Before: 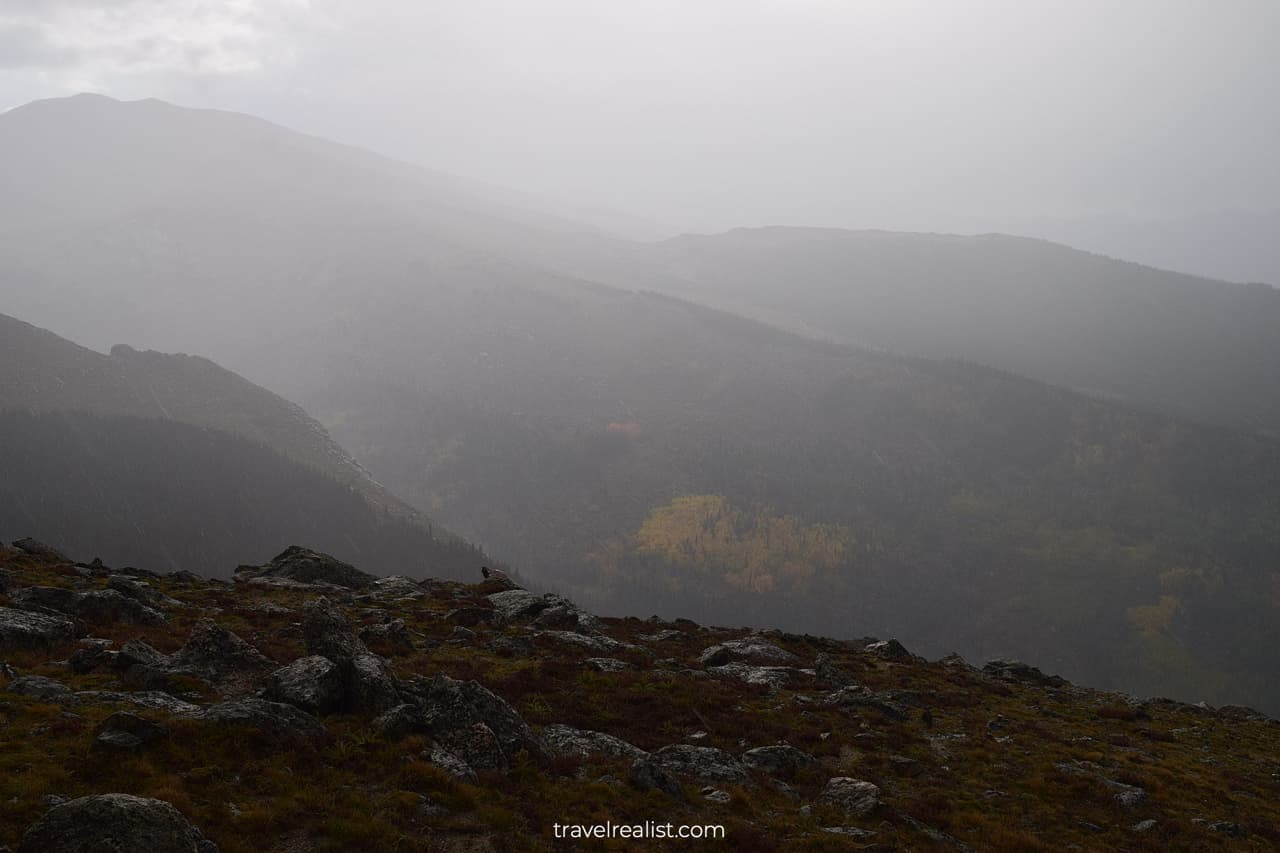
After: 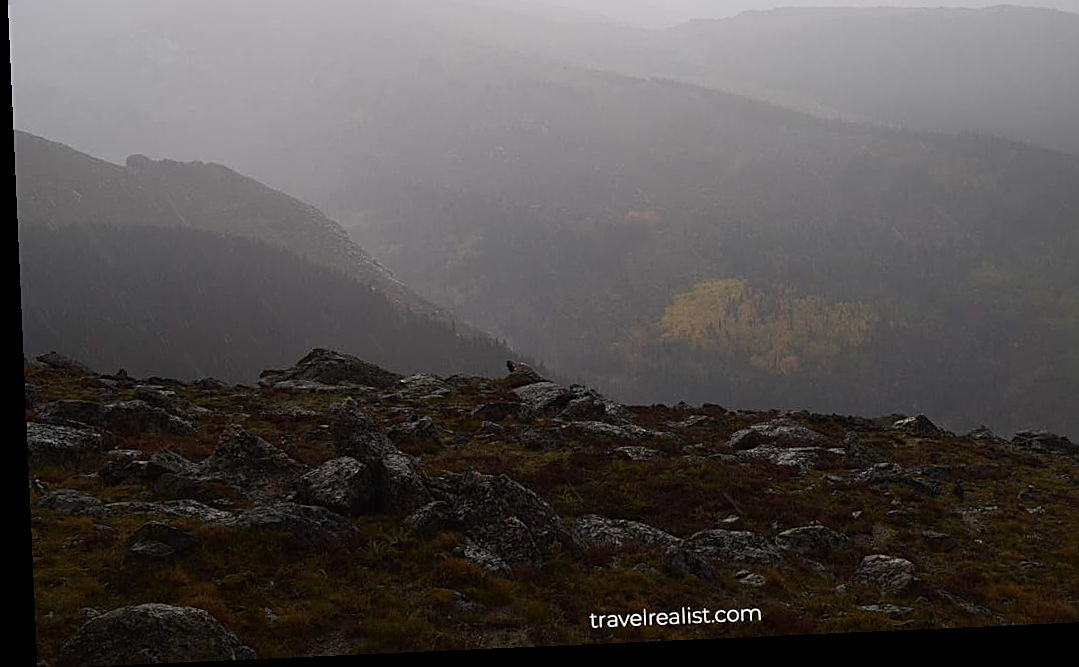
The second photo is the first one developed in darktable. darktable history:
crop: top 26.531%, right 17.959%
sharpen: on, module defaults
rotate and perspective: rotation -2.56°, automatic cropping off
